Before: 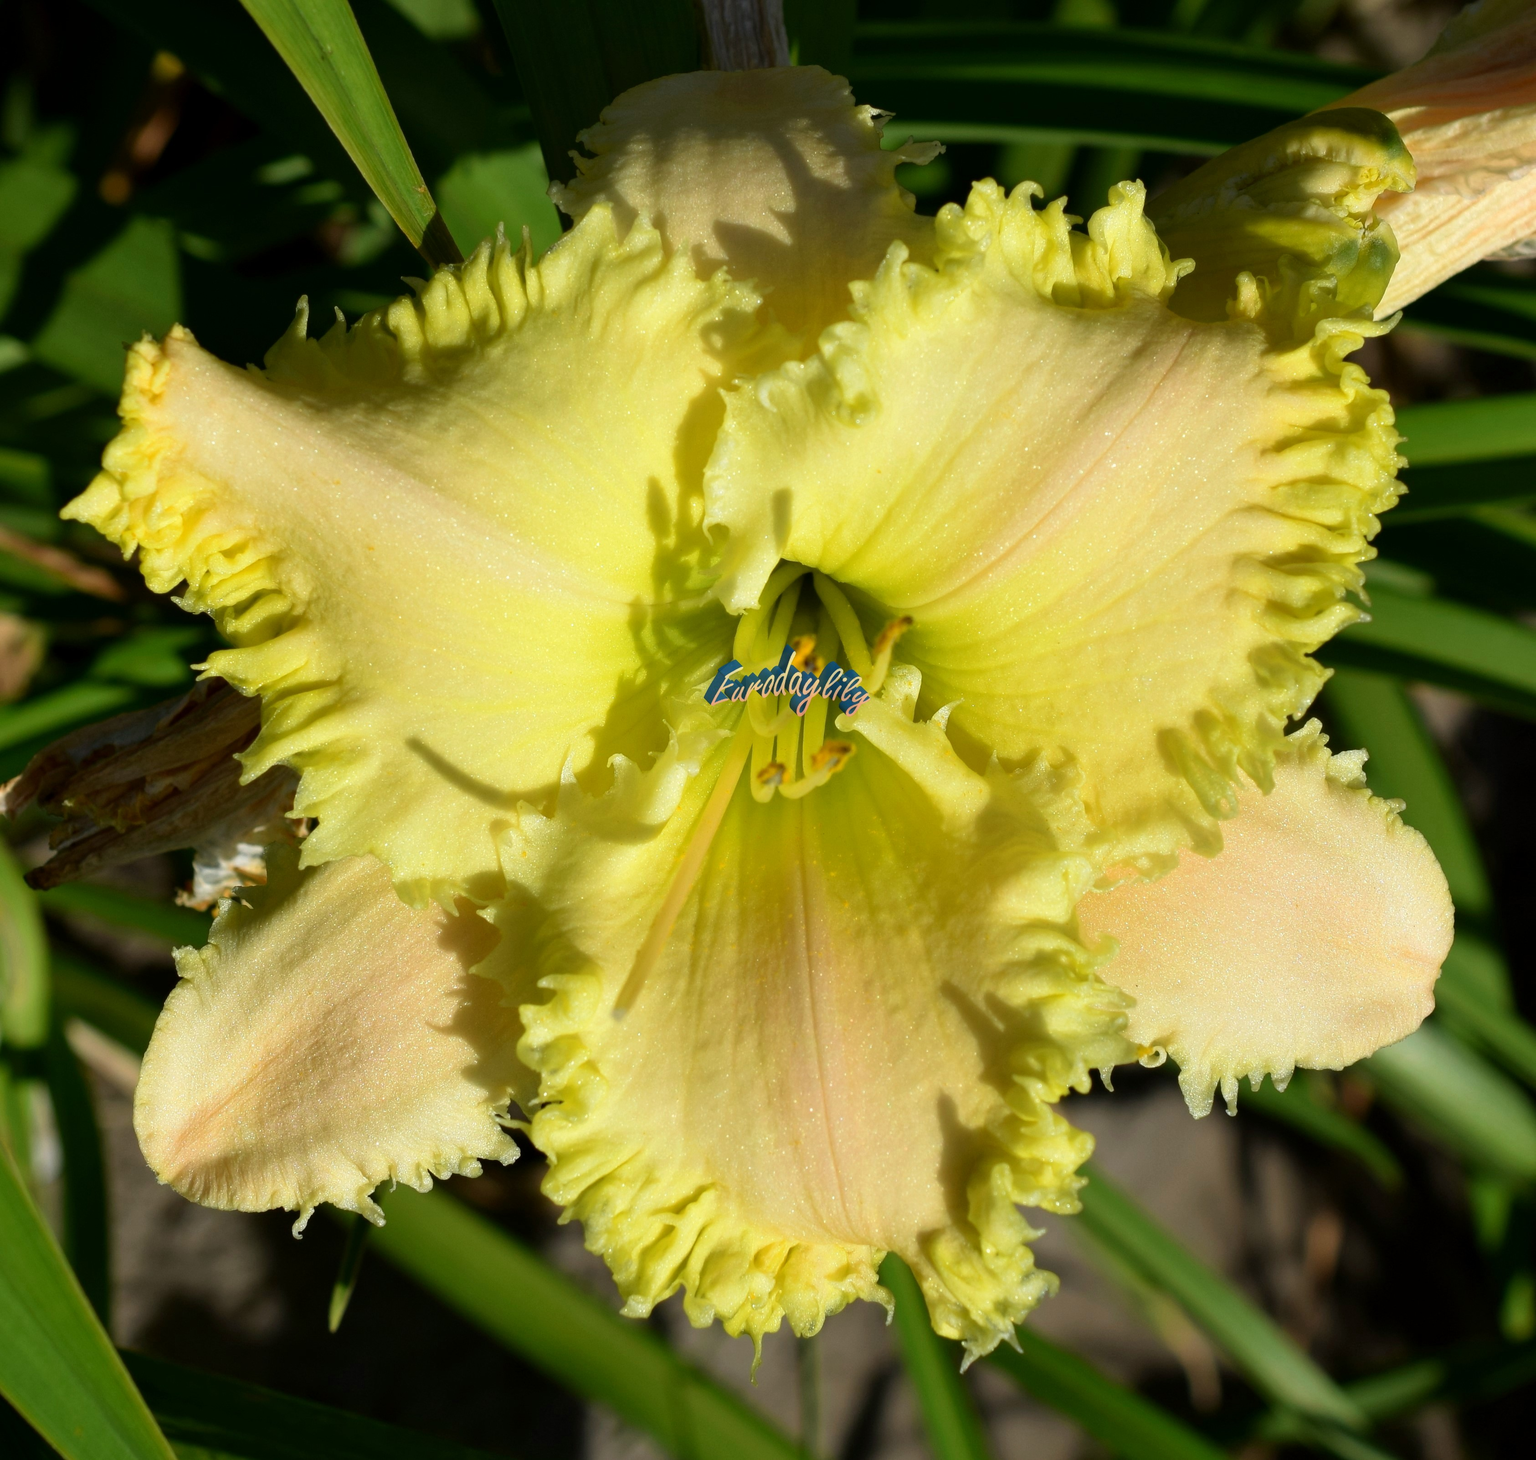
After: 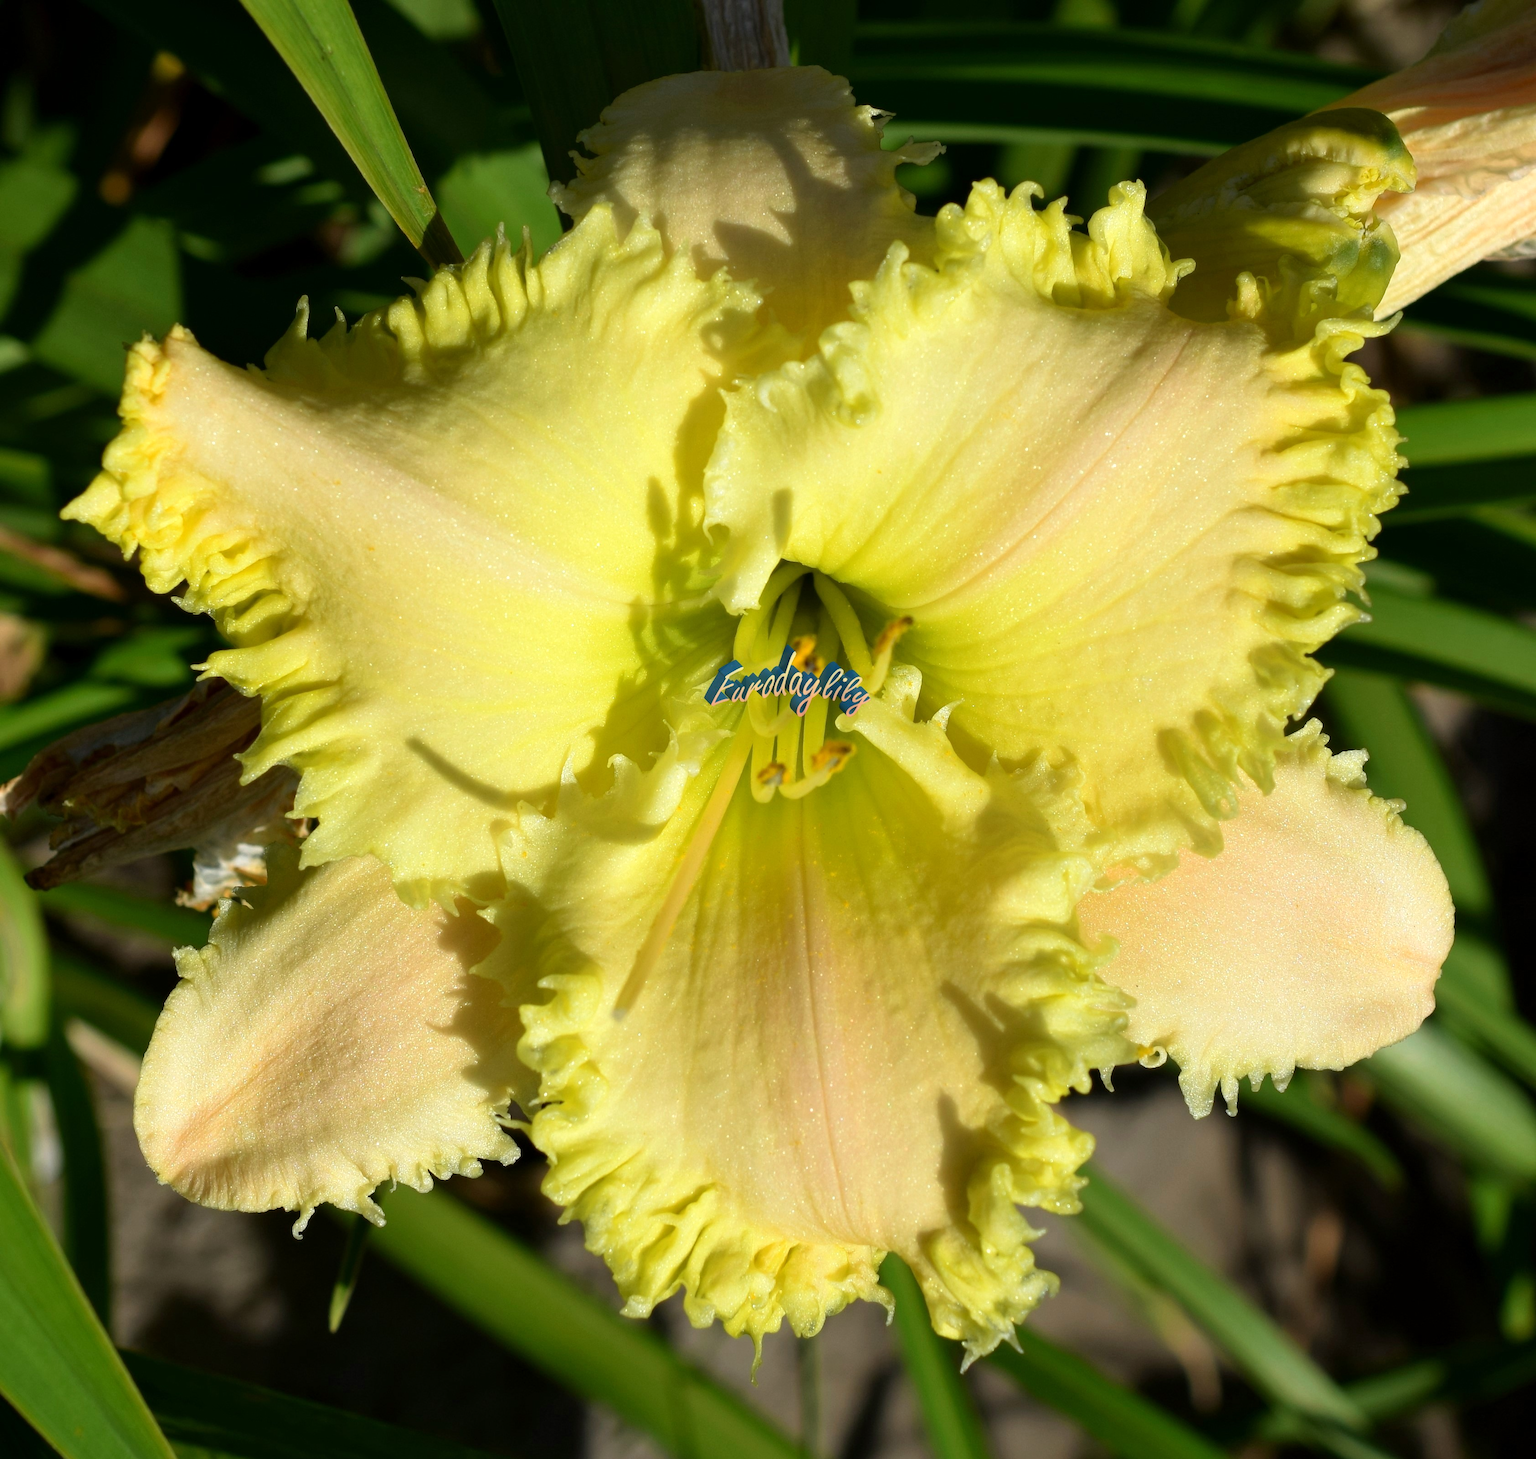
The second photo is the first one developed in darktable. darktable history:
exposure: exposure 0.133 EV, compensate exposure bias true, compensate highlight preservation false
